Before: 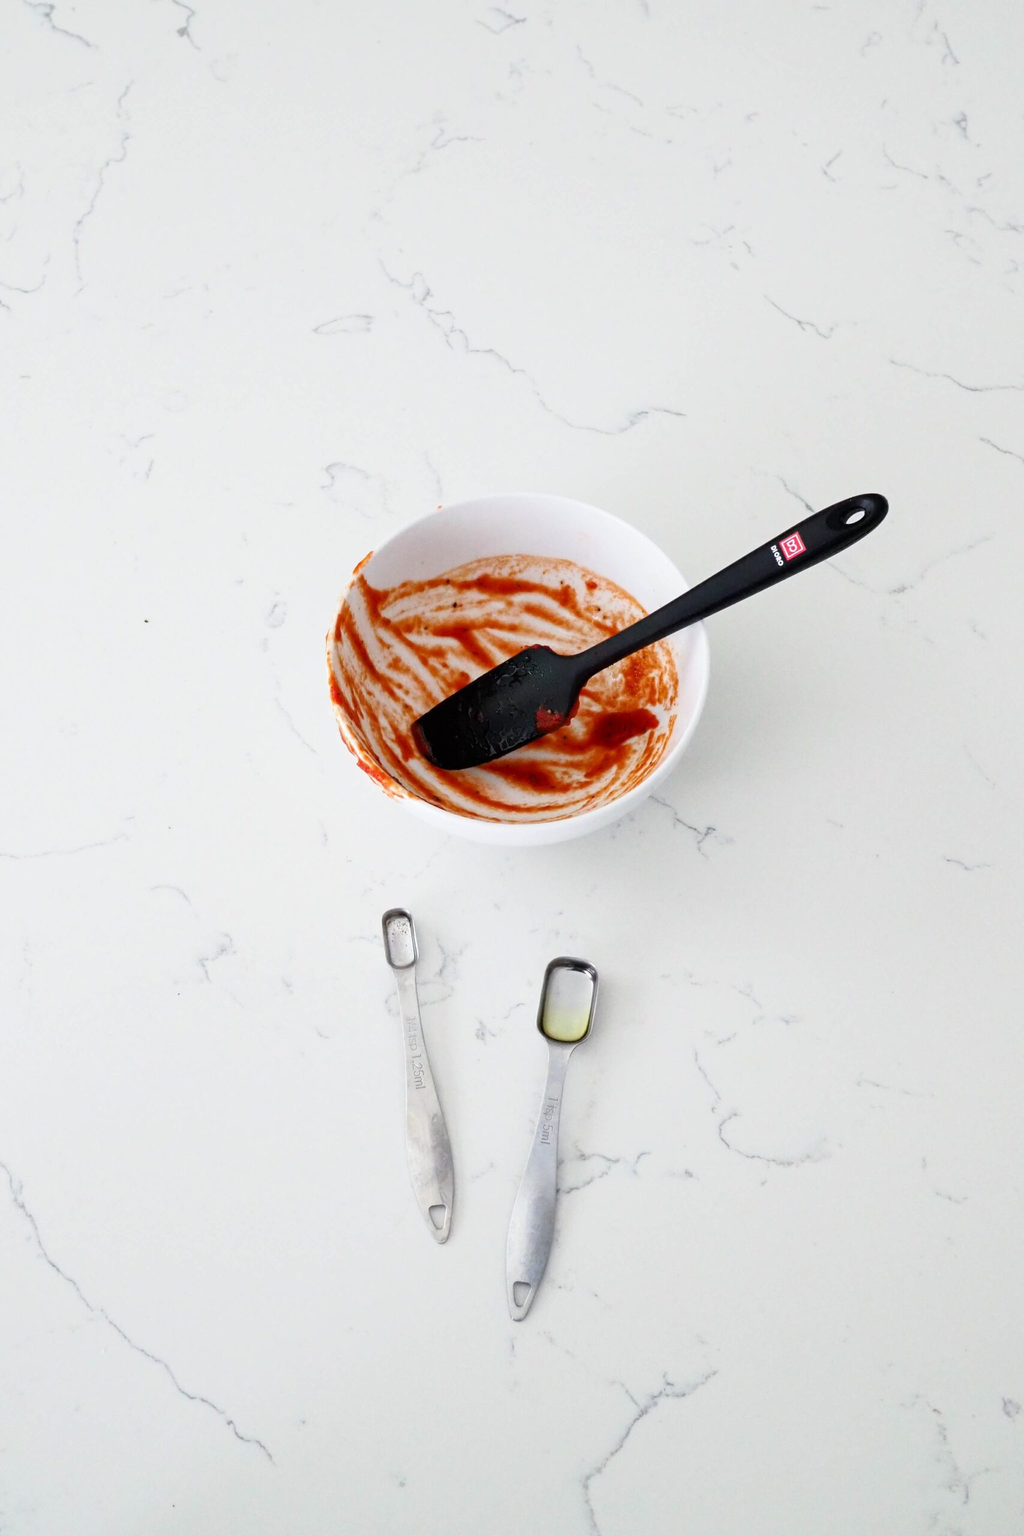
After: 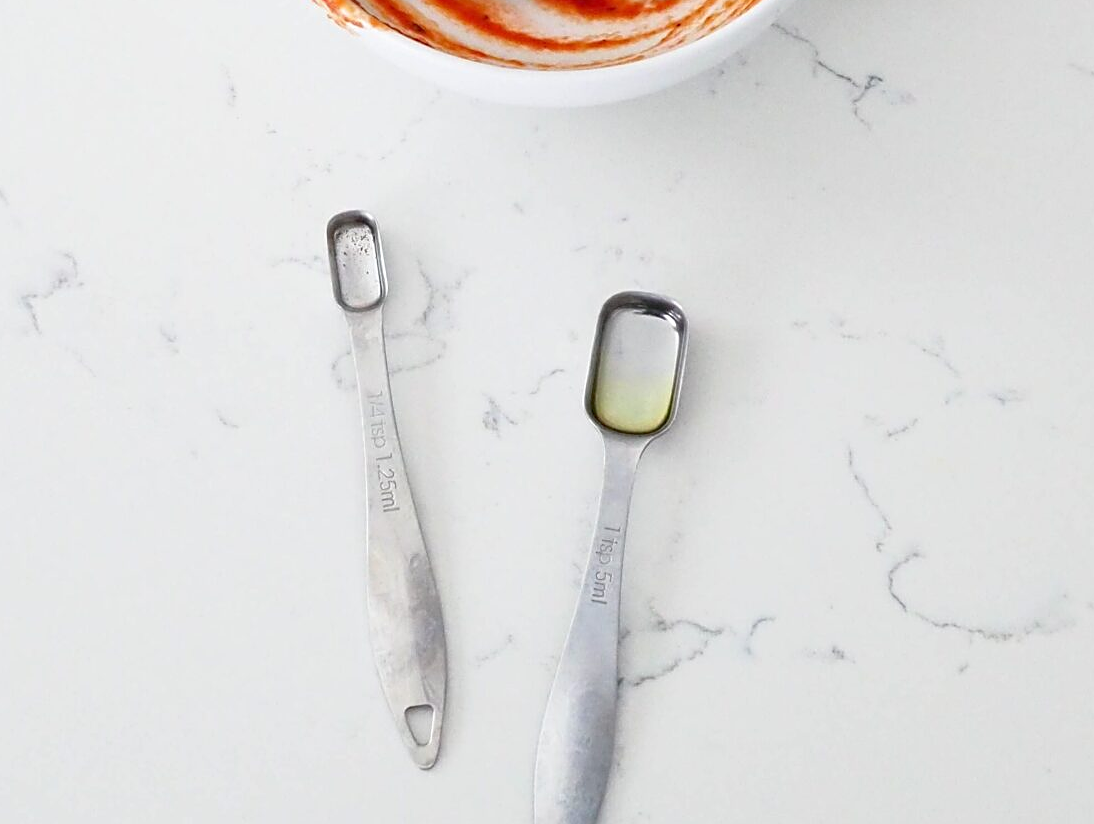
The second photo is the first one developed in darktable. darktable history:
tone equalizer: -8 EV 1.97 EV, -7 EV 1.98 EV, -6 EV 1.97 EV, -5 EV 1.97 EV, -4 EV 1.97 EV, -3 EV 1.5 EV, -2 EV 0.98 EV, -1 EV 0.503 EV
crop: left 18.212%, top 50.925%, right 17.683%, bottom 16.858%
sharpen: on, module defaults
